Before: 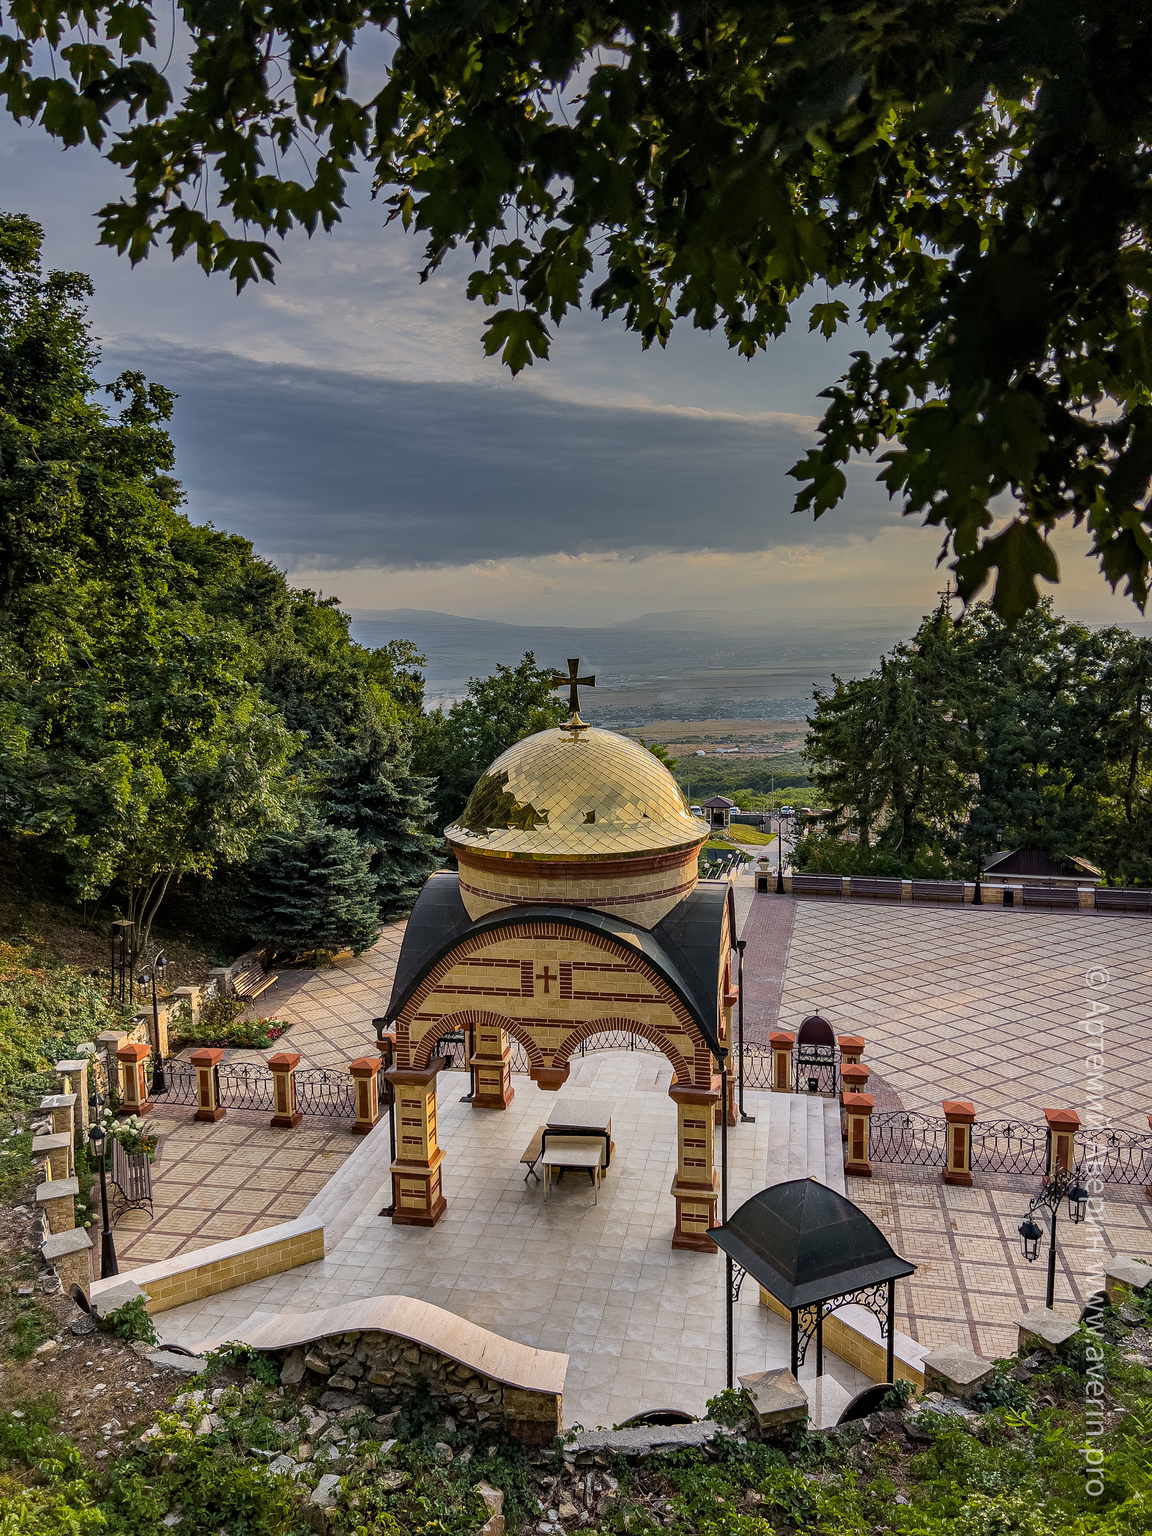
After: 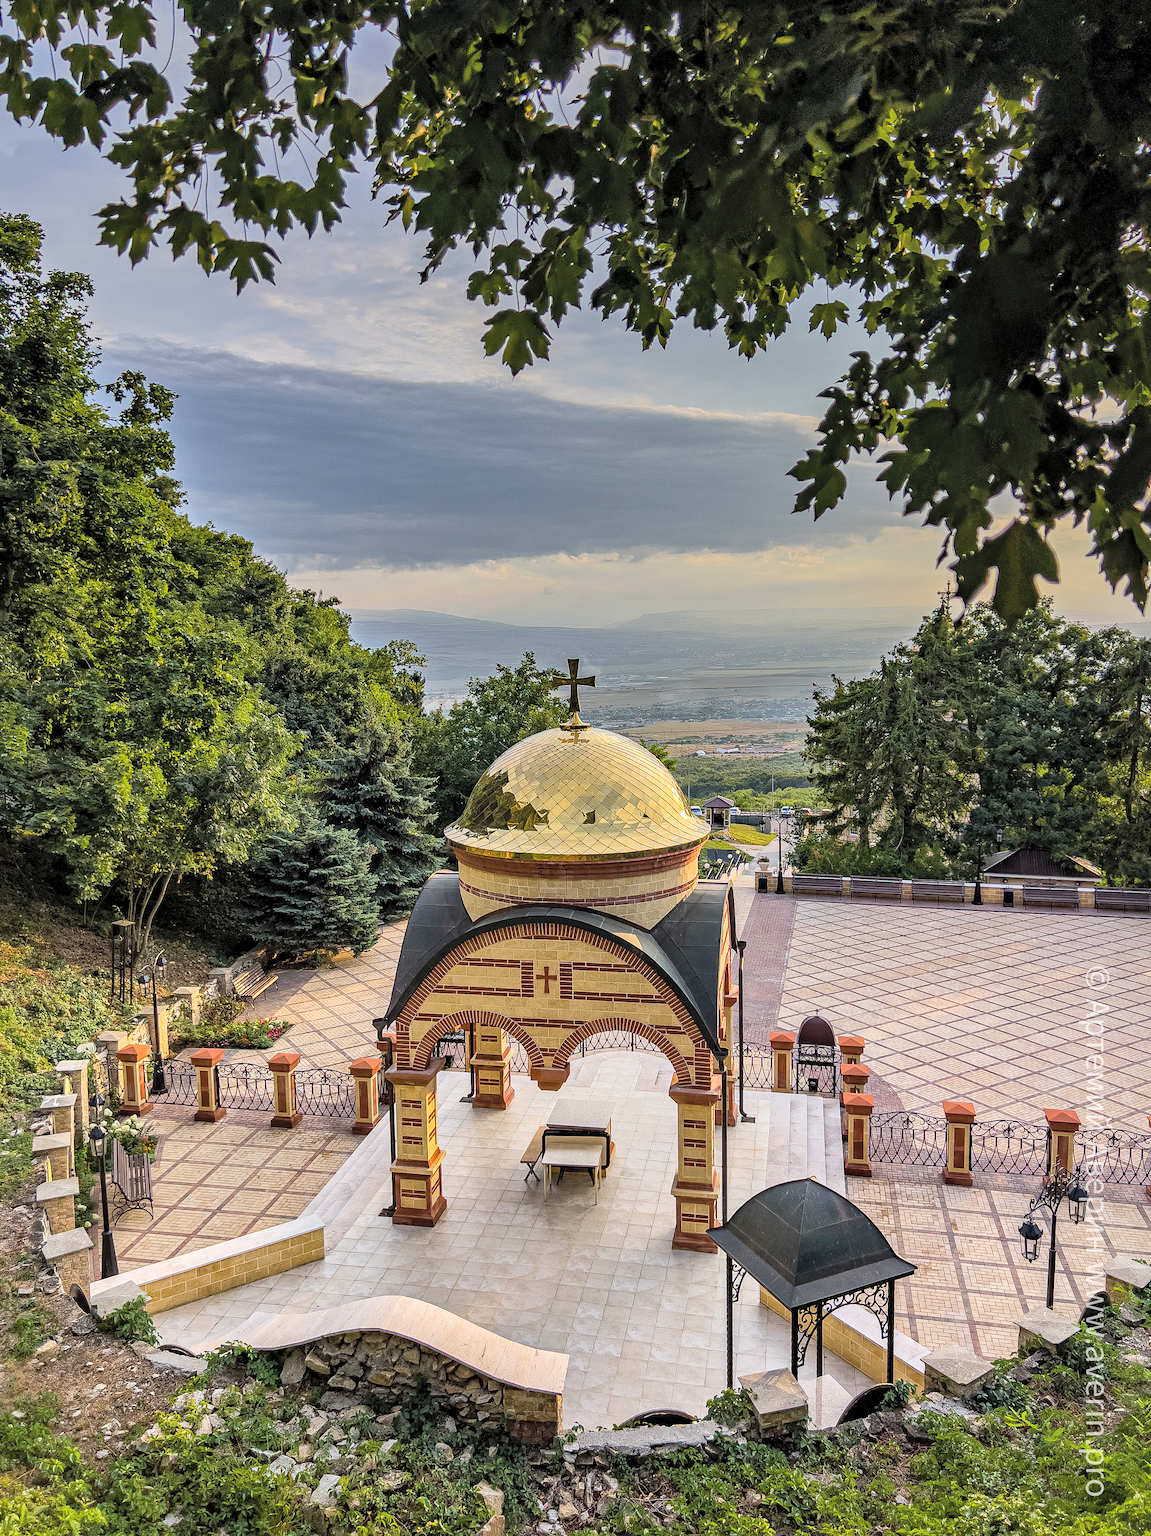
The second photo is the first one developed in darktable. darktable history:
contrast brightness saturation: contrast 0.1, brightness 0.3, saturation 0.14
local contrast: mode bilateral grid, contrast 20, coarseness 50, detail 132%, midtone range 0.2
